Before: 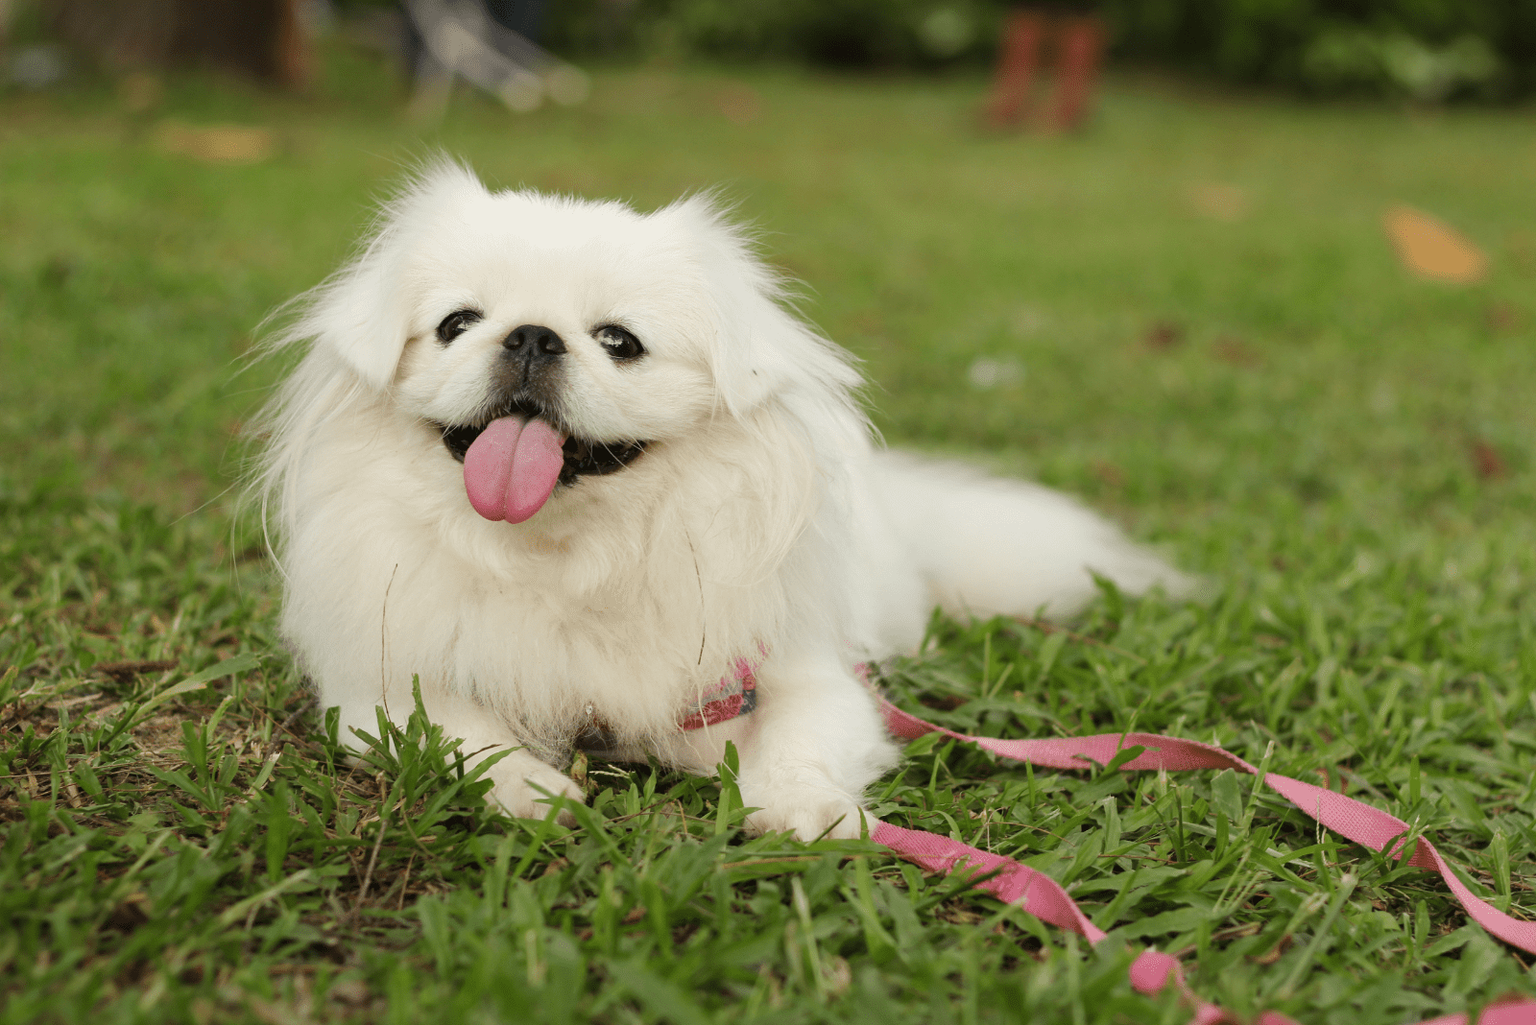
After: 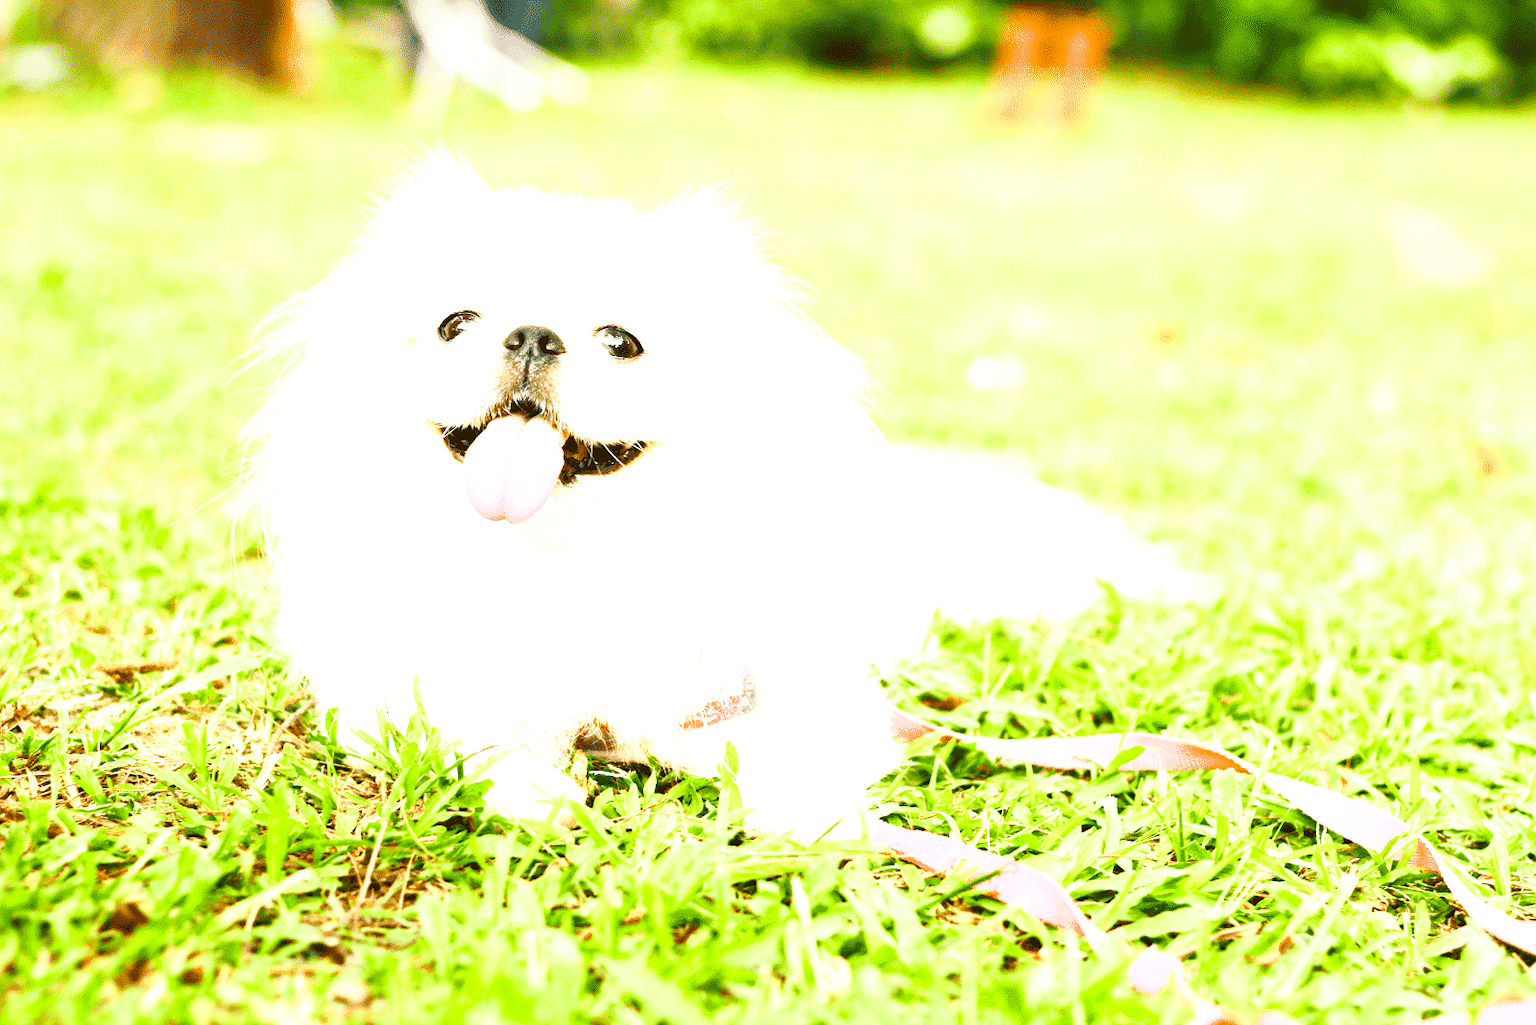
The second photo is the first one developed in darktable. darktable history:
tone curve: curves: ch0 [(0, 0.01) (0.037, 0.032) (0.131, 0.108) (0.275, 0.258) (0.483, 0.512) (0.61, 0.661) (0.696, 0.76) (0.792, 0.867) (0.911, 0.955) (0.997, 0.995)]; ch1 [(0, 0) (0.308, 0.268) (0.425, 0.383) (0.503, 0.502) (0.529, 0.543) (0.706, 0.754) (0.869, 0.907) (1, 1)]; ch2 [(0, 0) (0.228, 0.196) (0.336, 0.315) (0.399, 0.403) (0.485, 0.487) (0.502, 0.502) (0.525, 0.523) (0.545, 0.552) (0.587, 0.61) (0.636, 0.654) (0.711, 0.729) (0.855, 0.87) (0.998, 0.977)], color space Lab, independent channels, preserve colors none
color balance rgb: power › chroma 0.243%, power › hue 61.11°, linear chroma grading › shadows 31.723%, linear chroma grading › global chroma -1.995%, linear chroma grading › mid-tones 3.582%, perceptual saturation grading › global saturation 14.294%, perceptual saturation grading › highlights -25.042%, perceptual saturation grading › shadows 29.264%, perceptual brilliance grading › highlights 15.653%, perceptual brilliance grading › shadows -13.693%, global vibrance 20%
exposure: exposure 2.036 EV, compensate highlight preservation false
base curve: curves: ch0 [(0, 0) (0.005, 0.002) (0.15, 0.3) (0.4, 0.7) (0.75, 0.95) (1, 1)], preserve colors none
